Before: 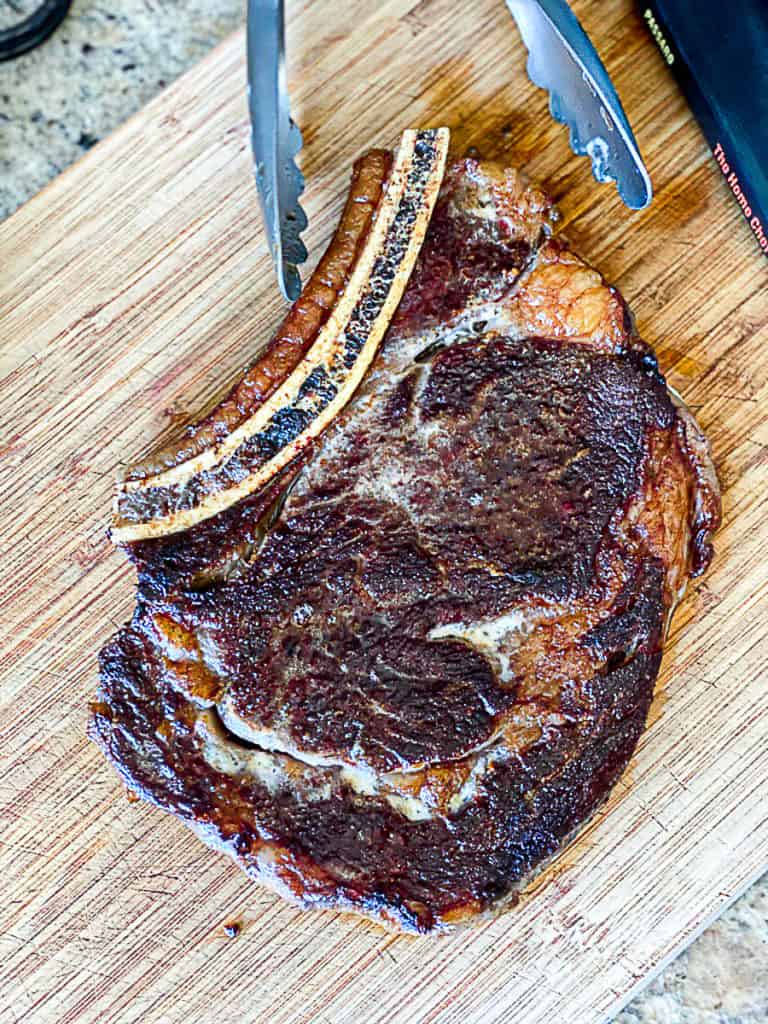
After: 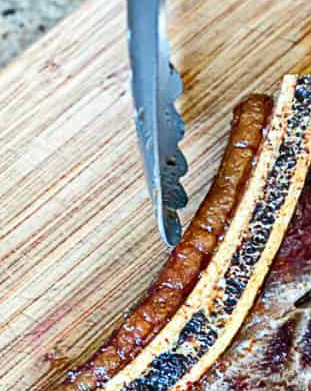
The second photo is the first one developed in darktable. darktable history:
crop: left 15.627%, top 5.437%, right 43.86%, bottom 56.341%
